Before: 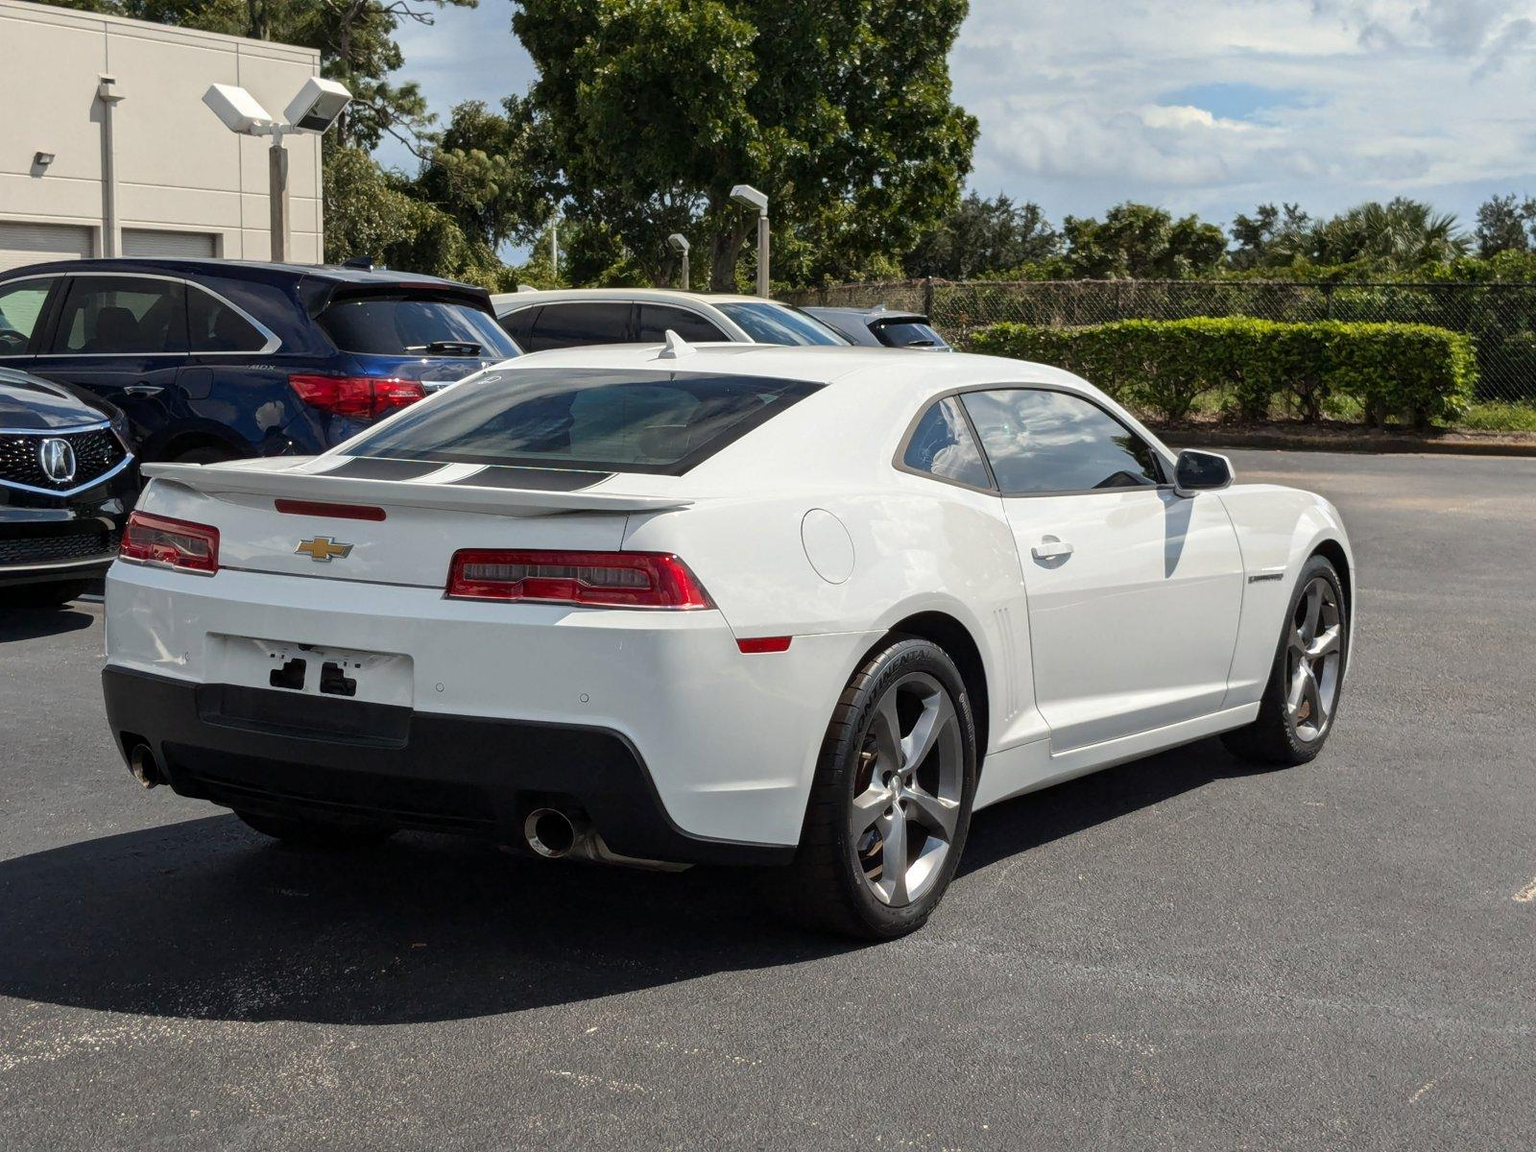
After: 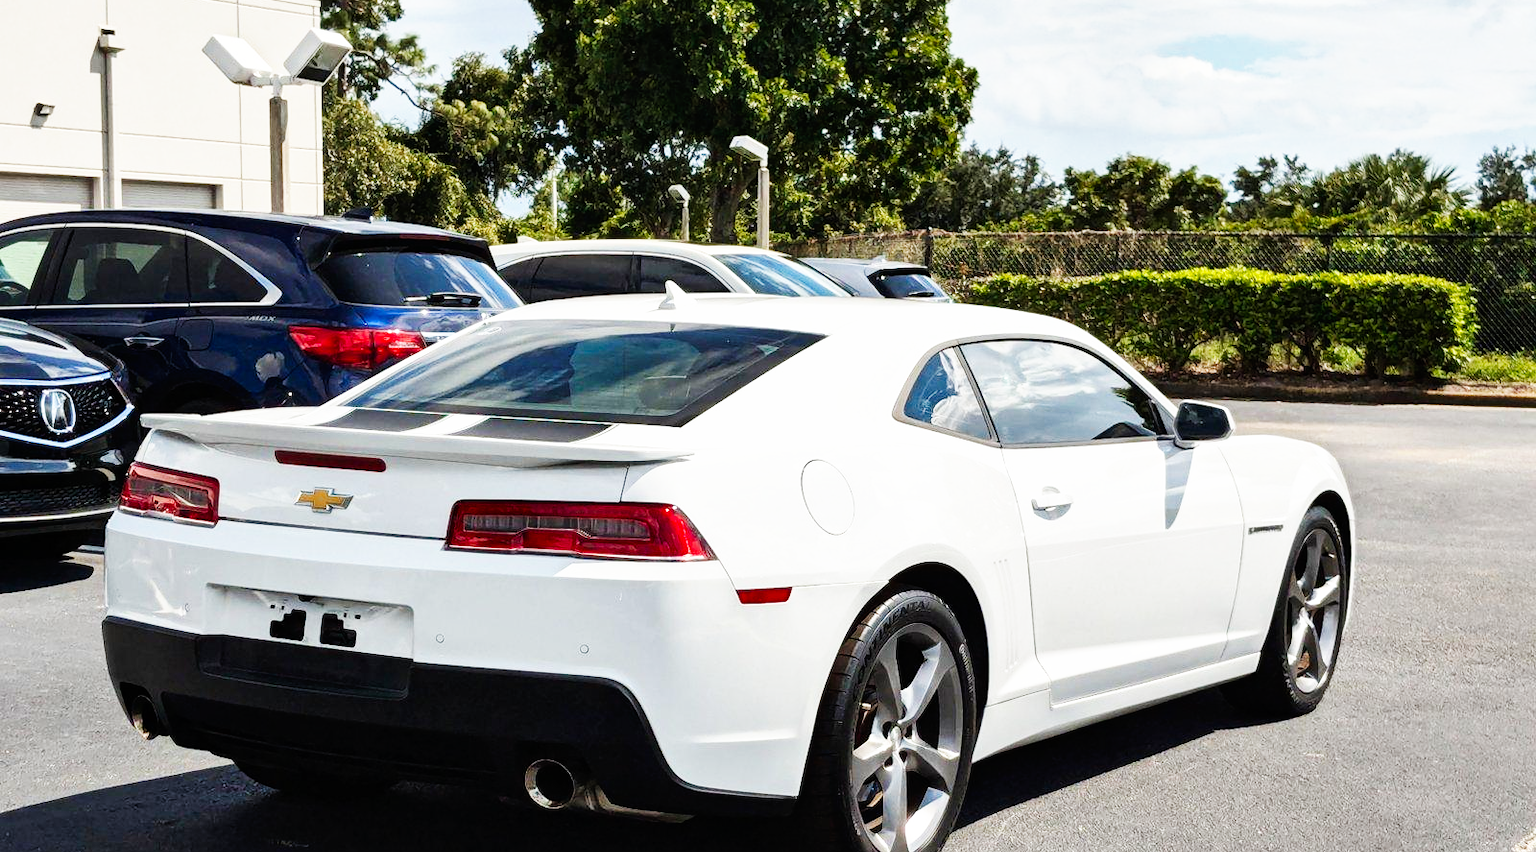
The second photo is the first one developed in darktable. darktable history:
crop: top 4.303%, bottom 21.62%
shadows and highlights: soften with gaussian
base curve: curves: ch0 [(0, 0) (0.007, 0.004) (0.027, 0.03) (0.046, 0.07) (0.207, 0.54) (0.442, 0.872) (0.673, 0.972) (1, 1)], preserve colors none
